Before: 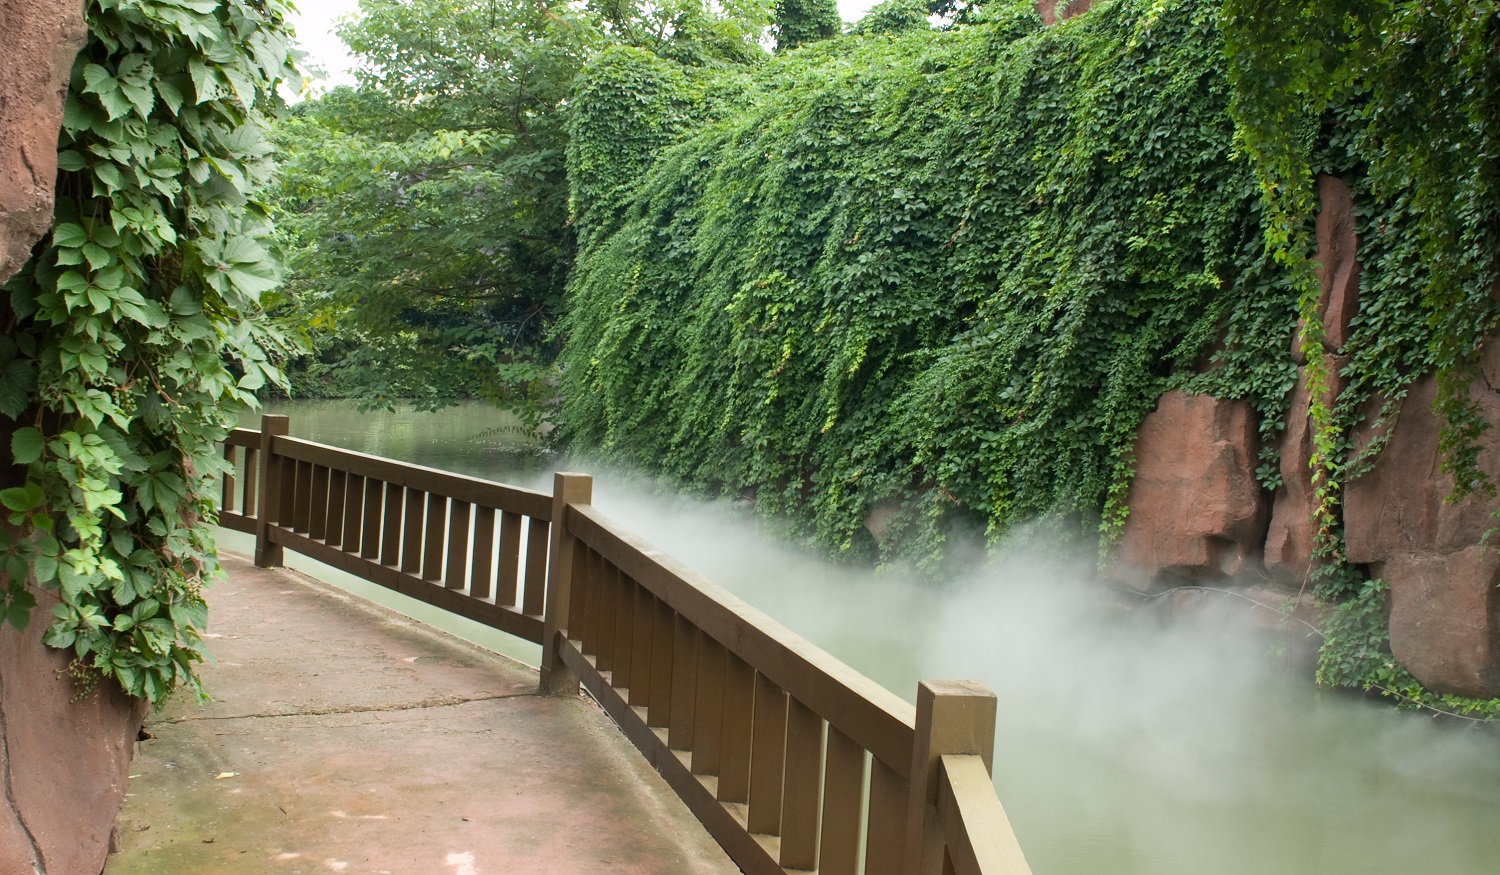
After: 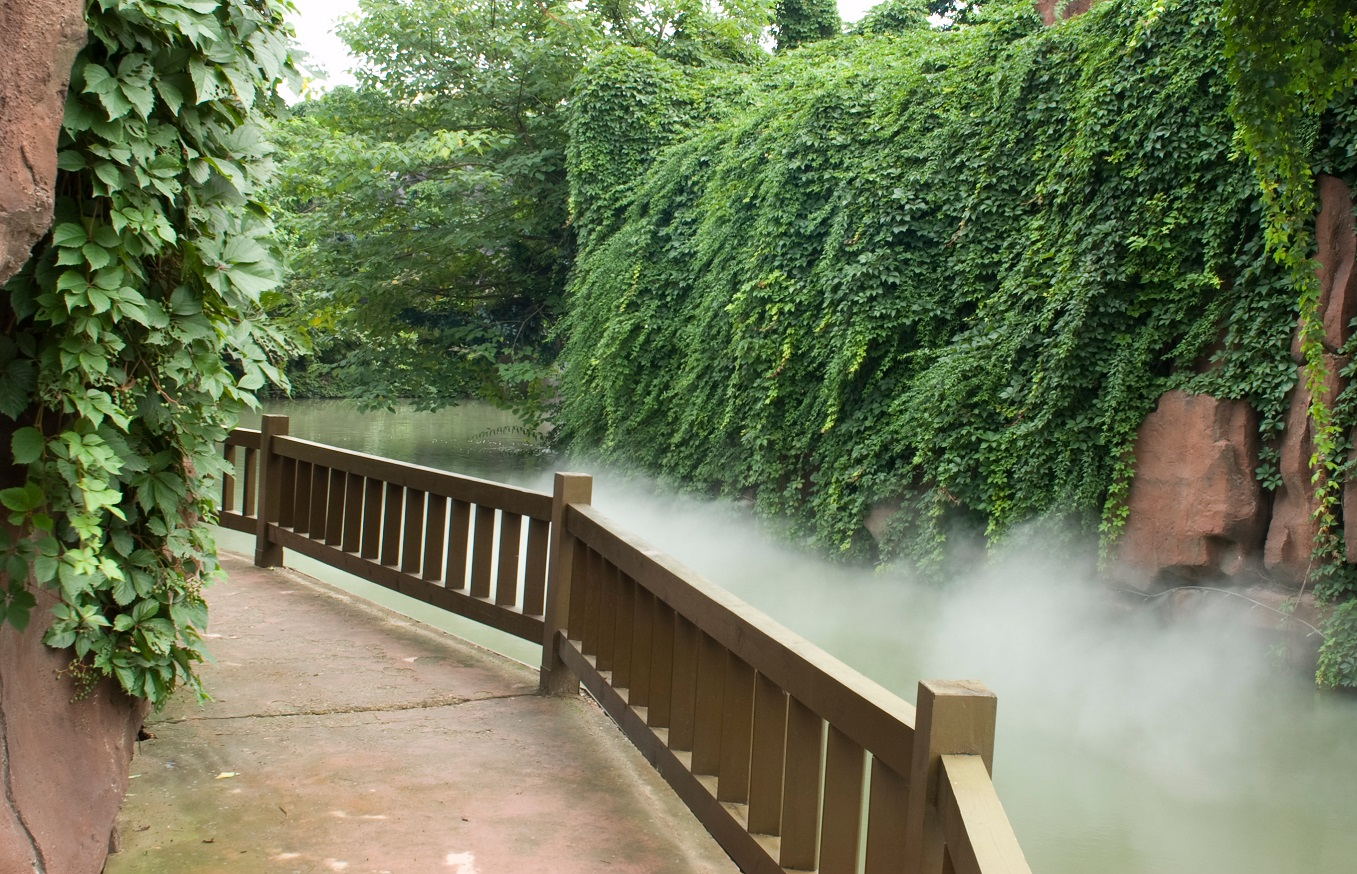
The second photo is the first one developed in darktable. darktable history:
crop: right 9.509%, bottom 0.031%
contrast brightness saturation: contrast 0.05
